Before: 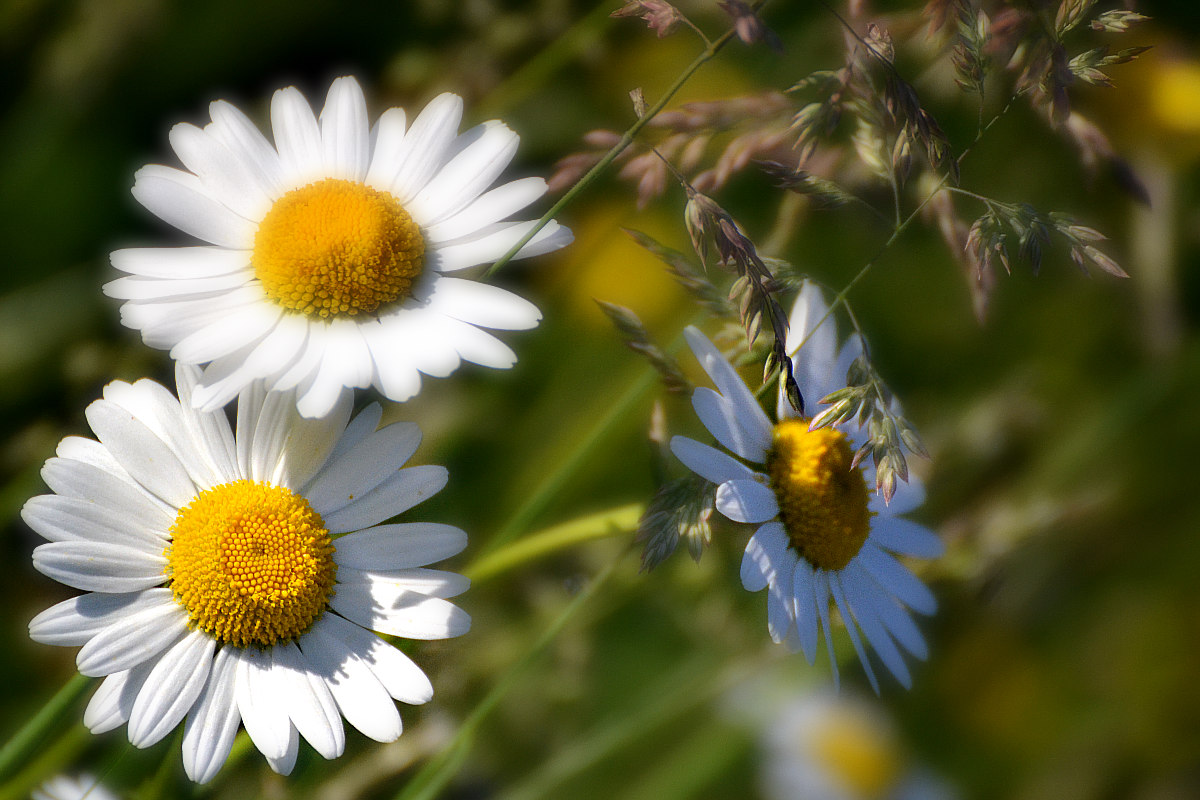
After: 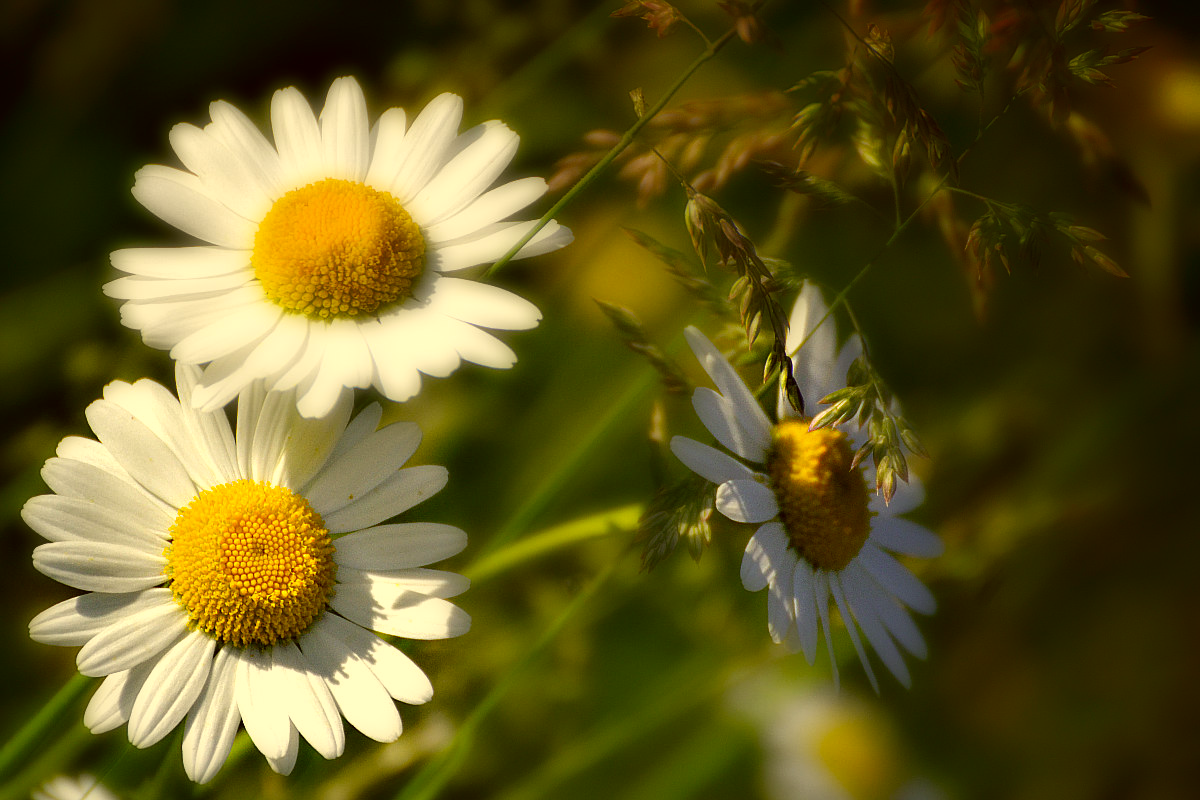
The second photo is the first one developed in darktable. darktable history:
shadows and highlights: shadows -71.27, highlights 35.79, soften with gaussian
color correction: highlights a* 0.136, highlights b* 29.64, shadows a* -0.32, shadows b* 21.84
